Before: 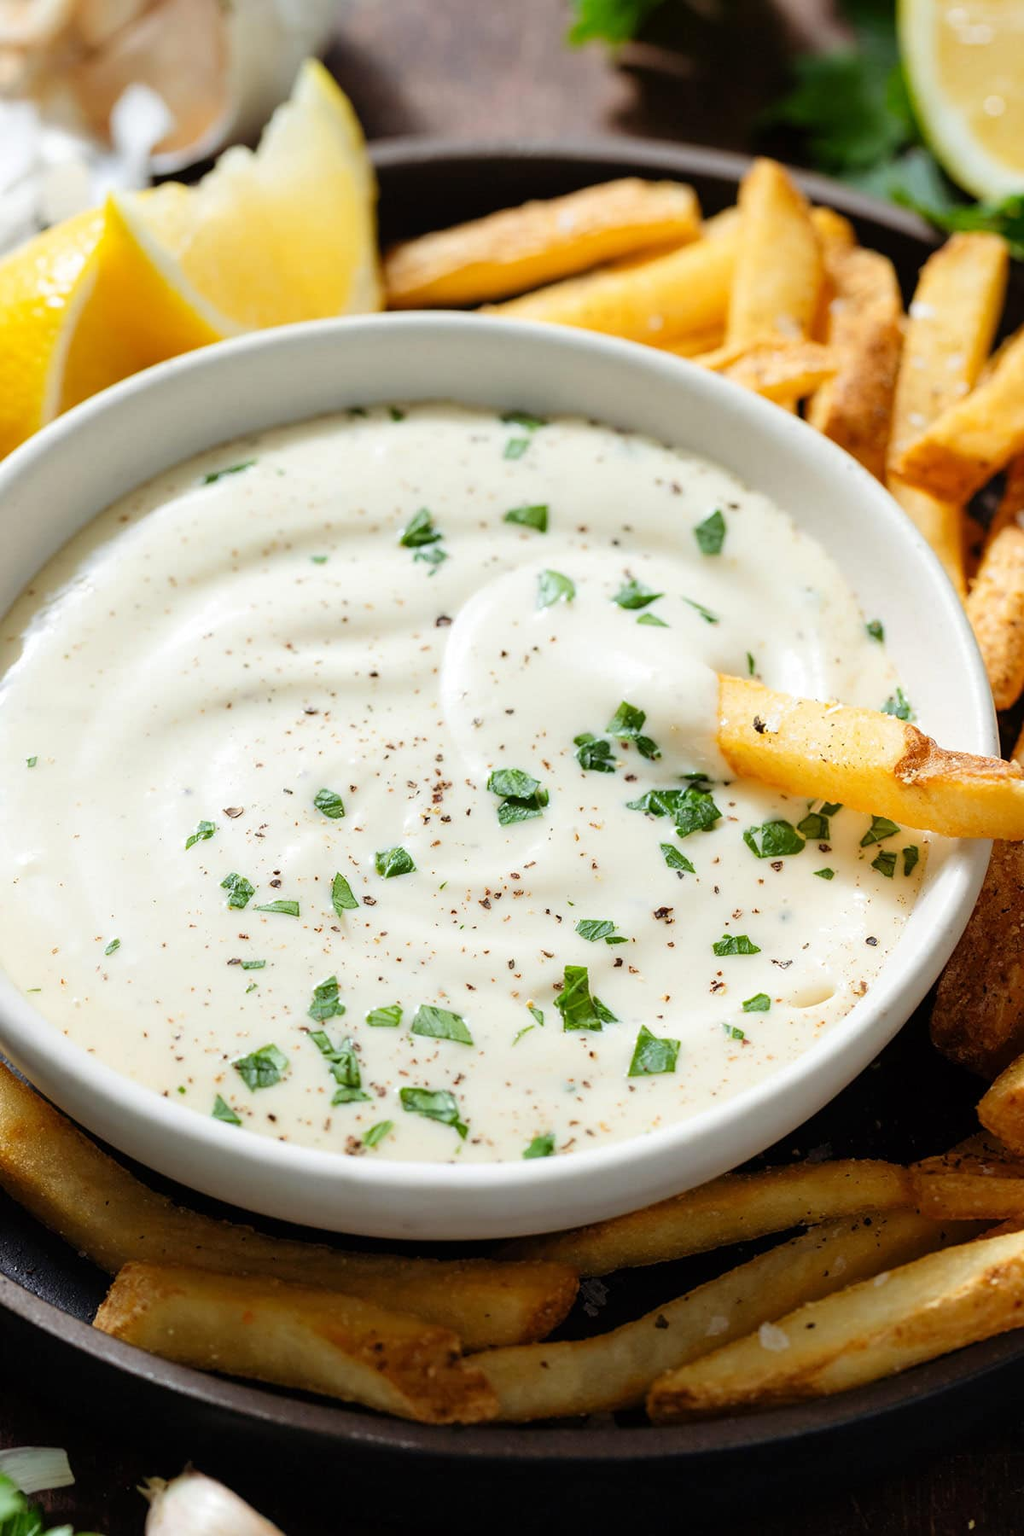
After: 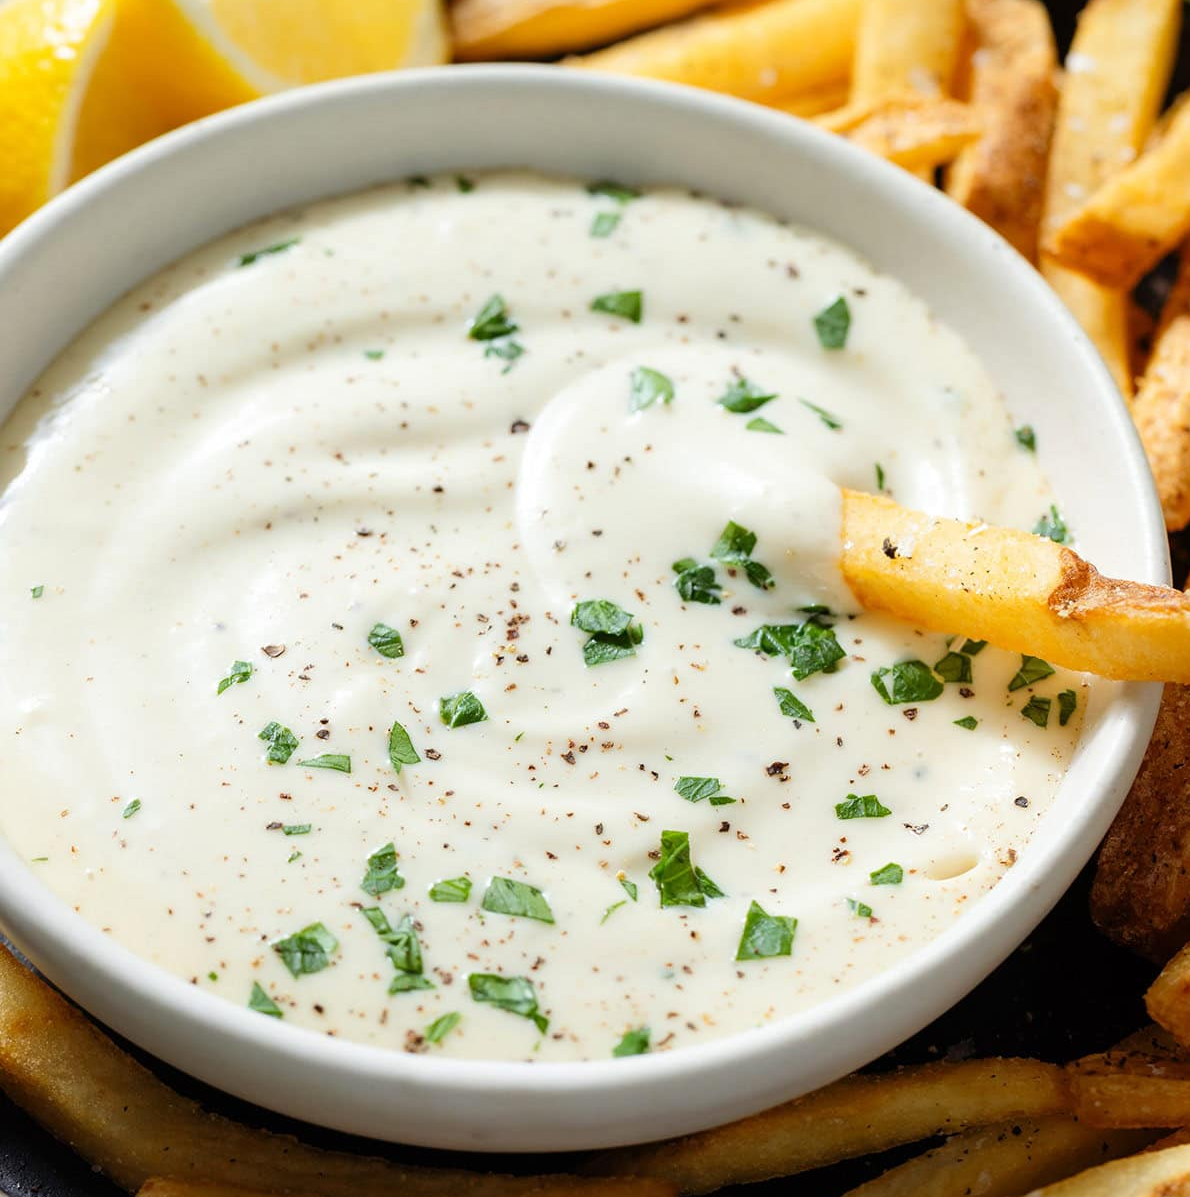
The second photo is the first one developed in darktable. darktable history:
crop: top 16.751%, bottom 16.734%
